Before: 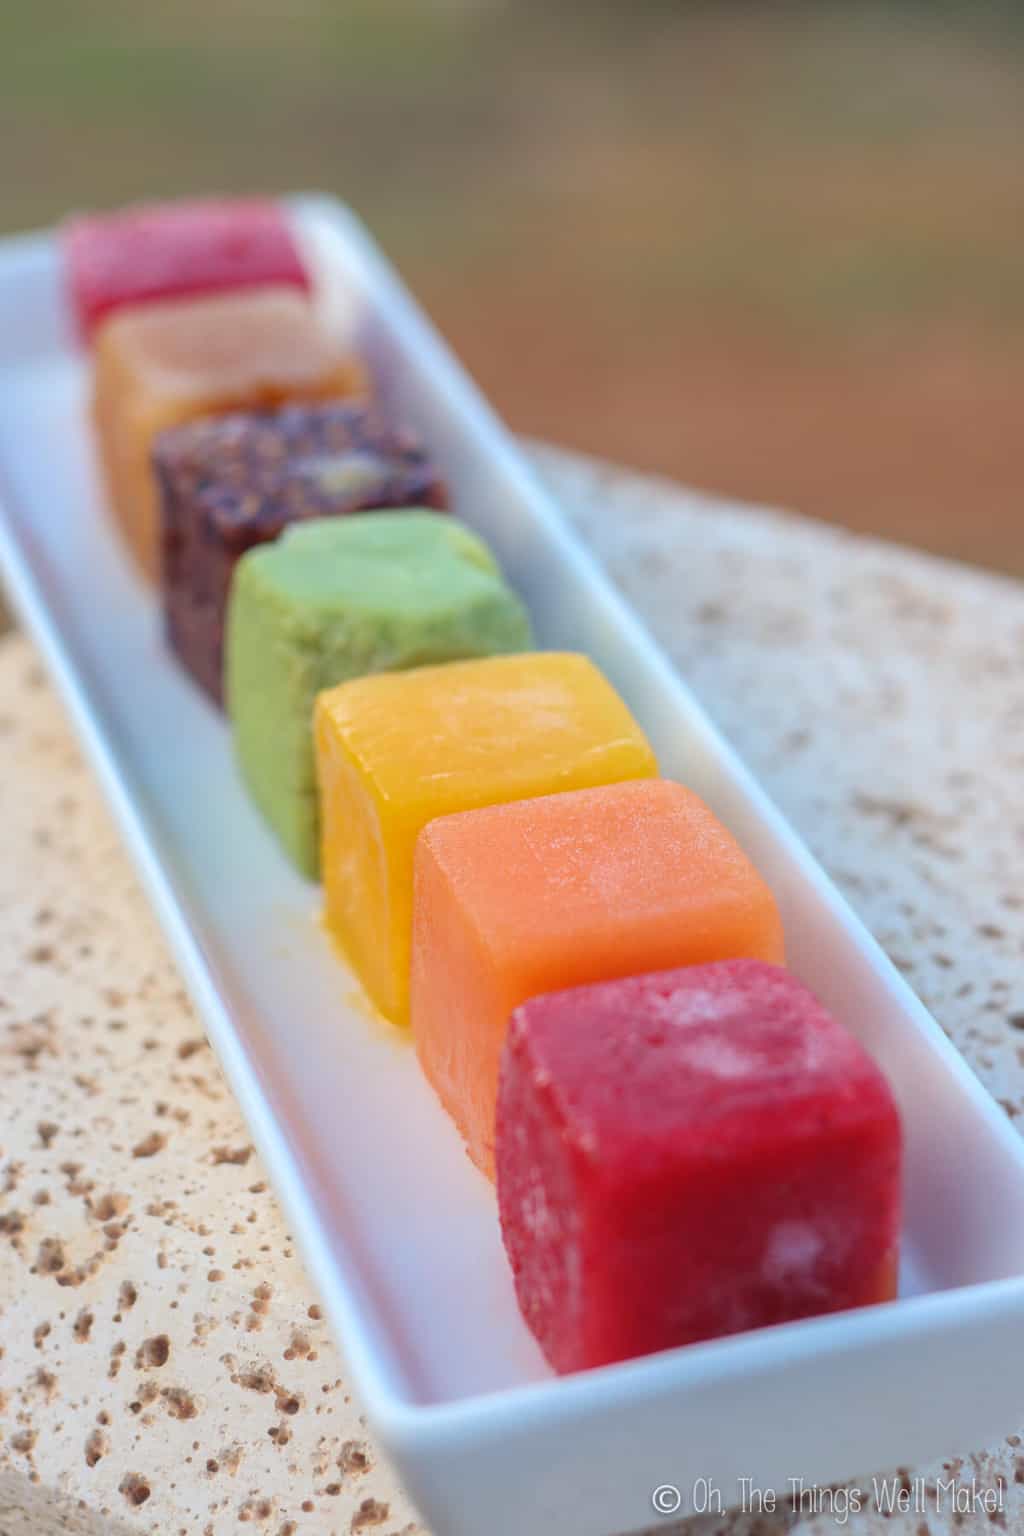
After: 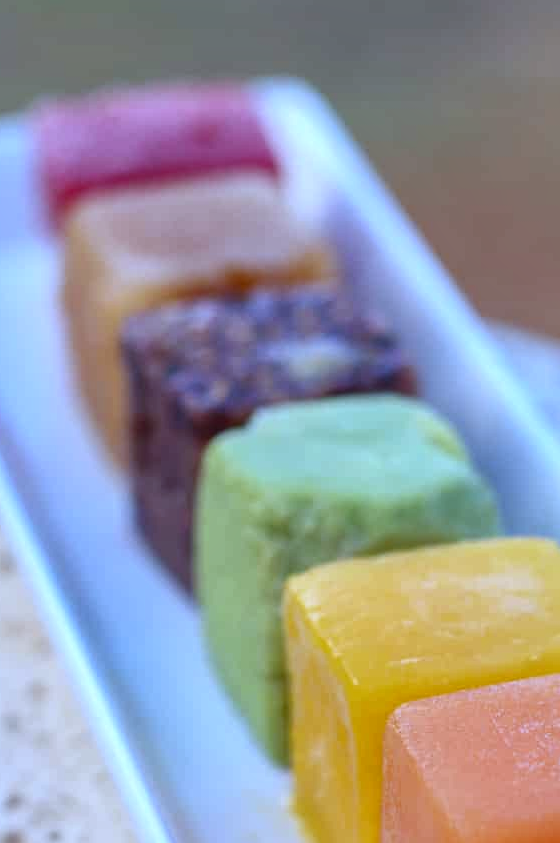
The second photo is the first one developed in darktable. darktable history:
local contrast: mode bilateral grid, contrast 20, coarseness 50, detail 144%, midtone range 0.2
white balance: red 0.871, blue 1.249
crop and rotate: left 3.047%, top 7.509%, right 42.236%, bottom 37.598%
